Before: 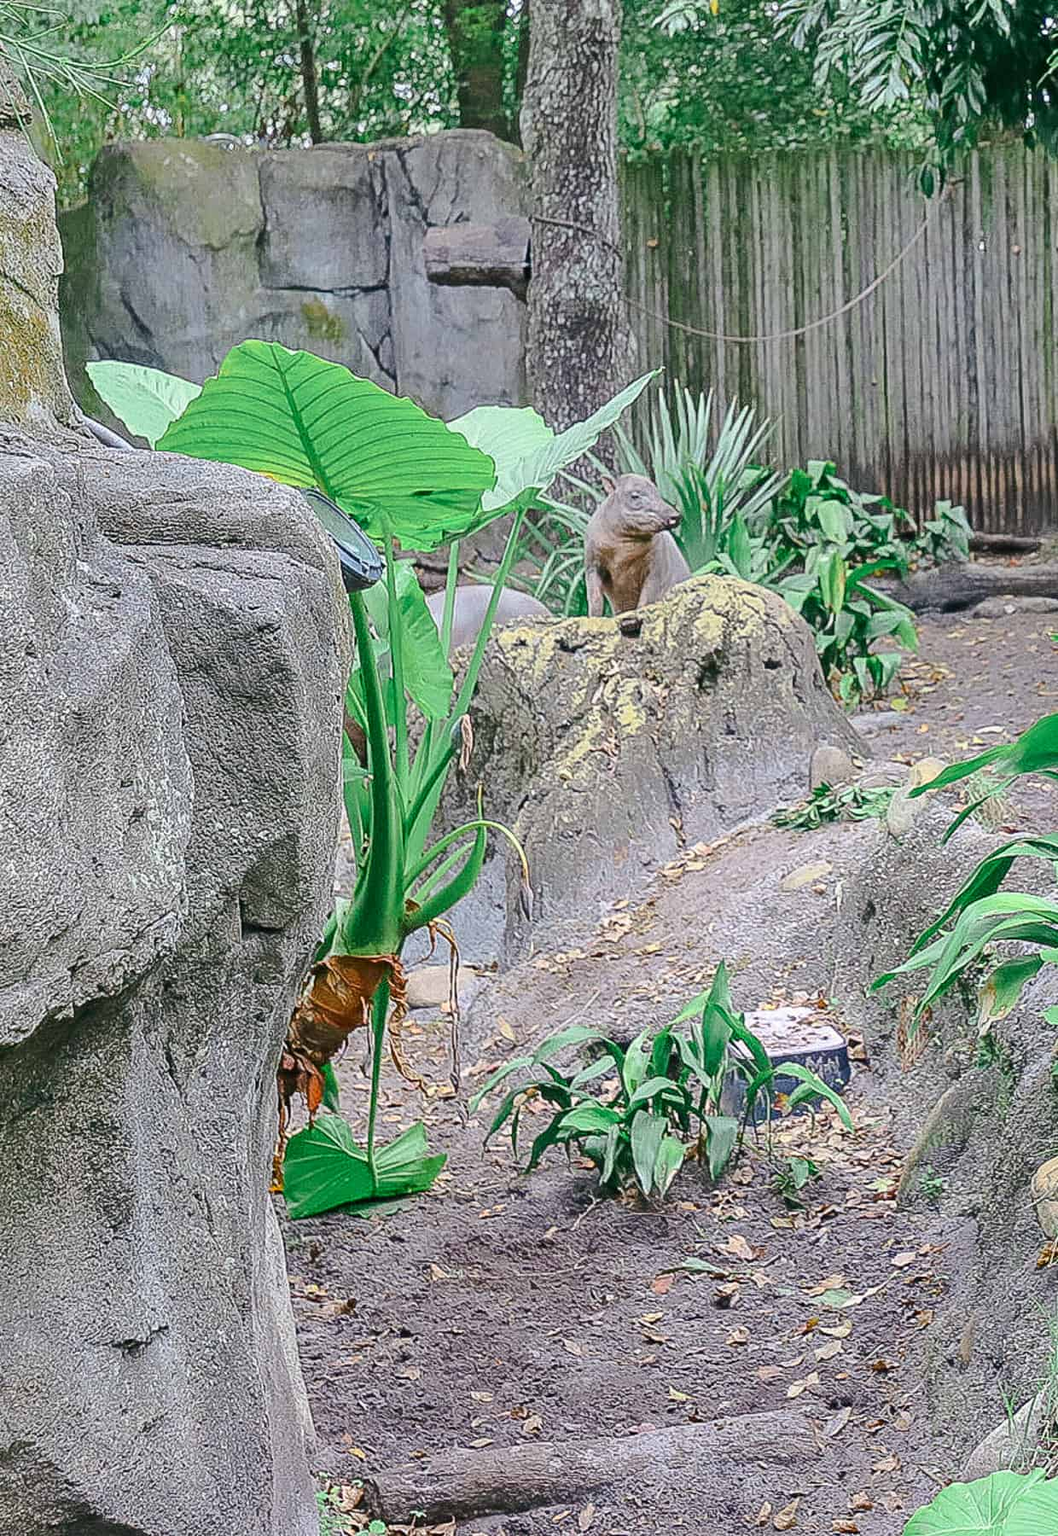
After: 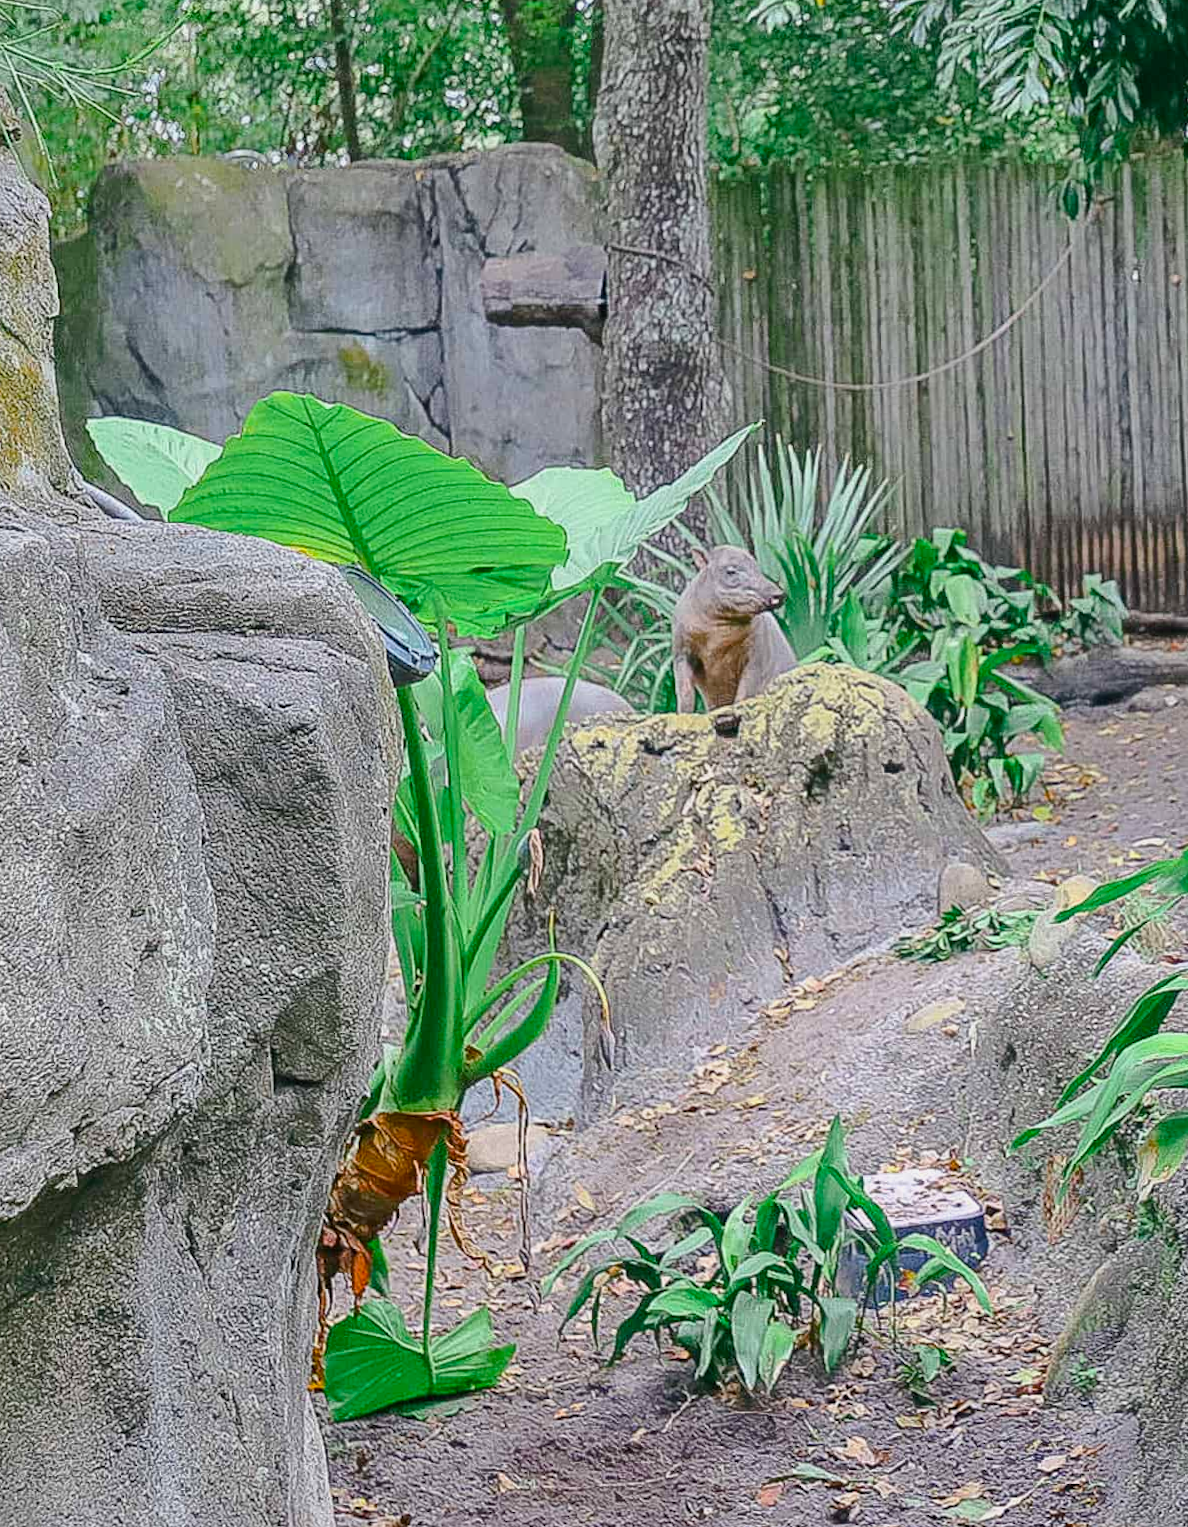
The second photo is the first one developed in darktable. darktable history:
crop and rotate: angle 0.404°, left 0.387%, right 2.82%, bottom 14.295%
color balance rgb: perceptual saturation grading › global saturation 30.955%, global vibrance -16.946%, contrast -6.226%
